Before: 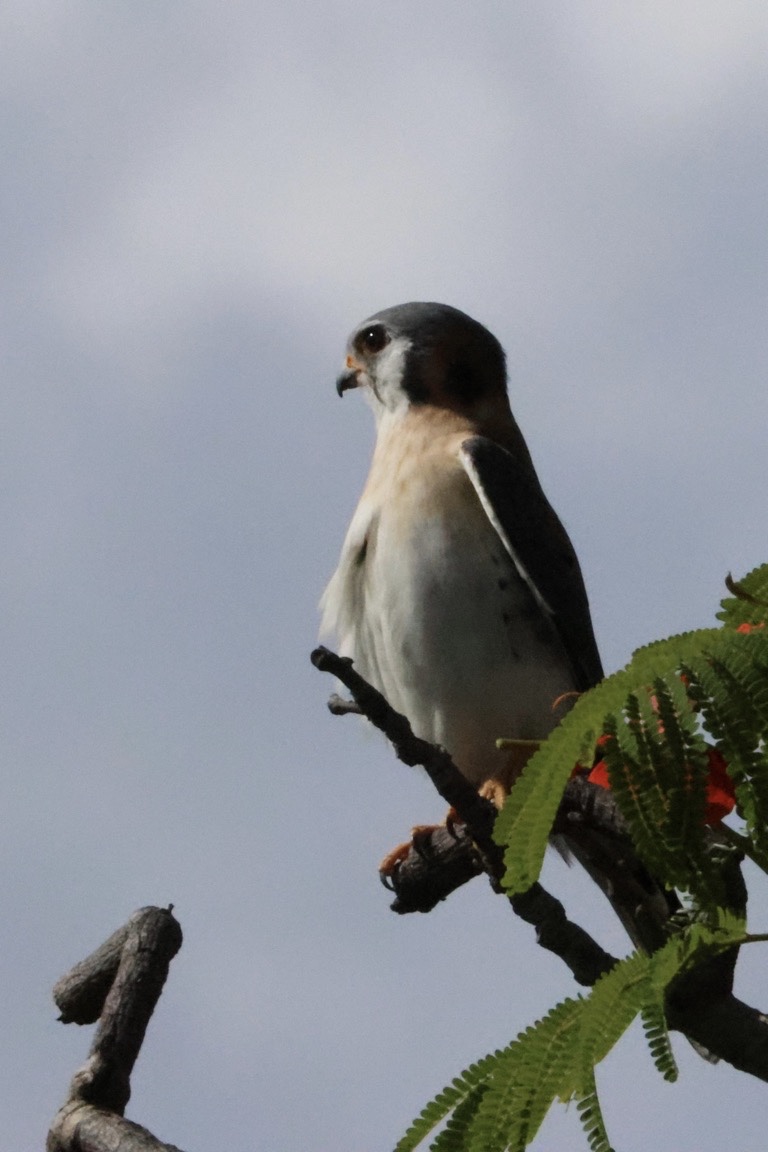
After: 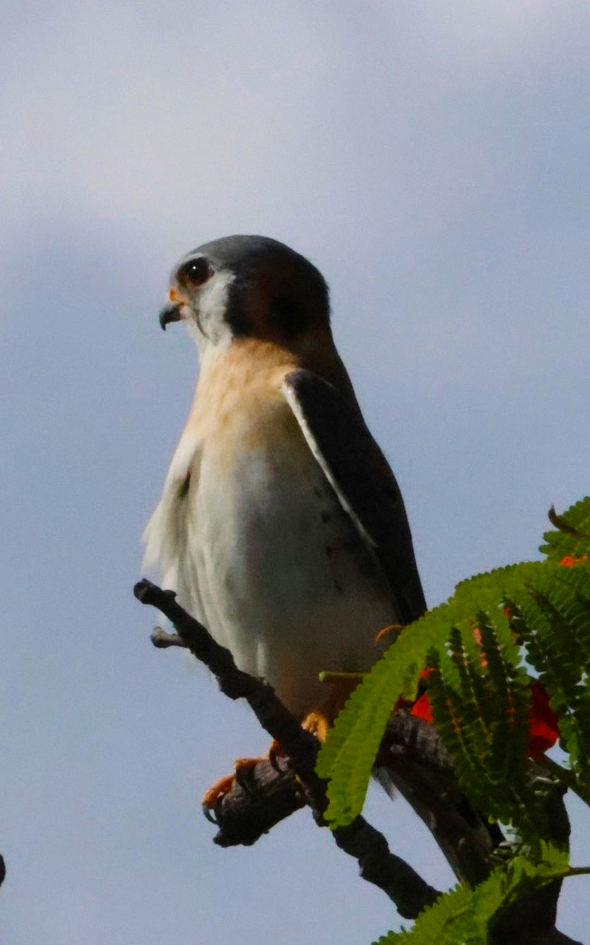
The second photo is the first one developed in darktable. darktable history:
color balance rgb: linear chroma grading › global chroma 15%, perceptual saturation grading › global saturation 30%
crop: left 23.095%, top 5.827%, bottom 11.854%
